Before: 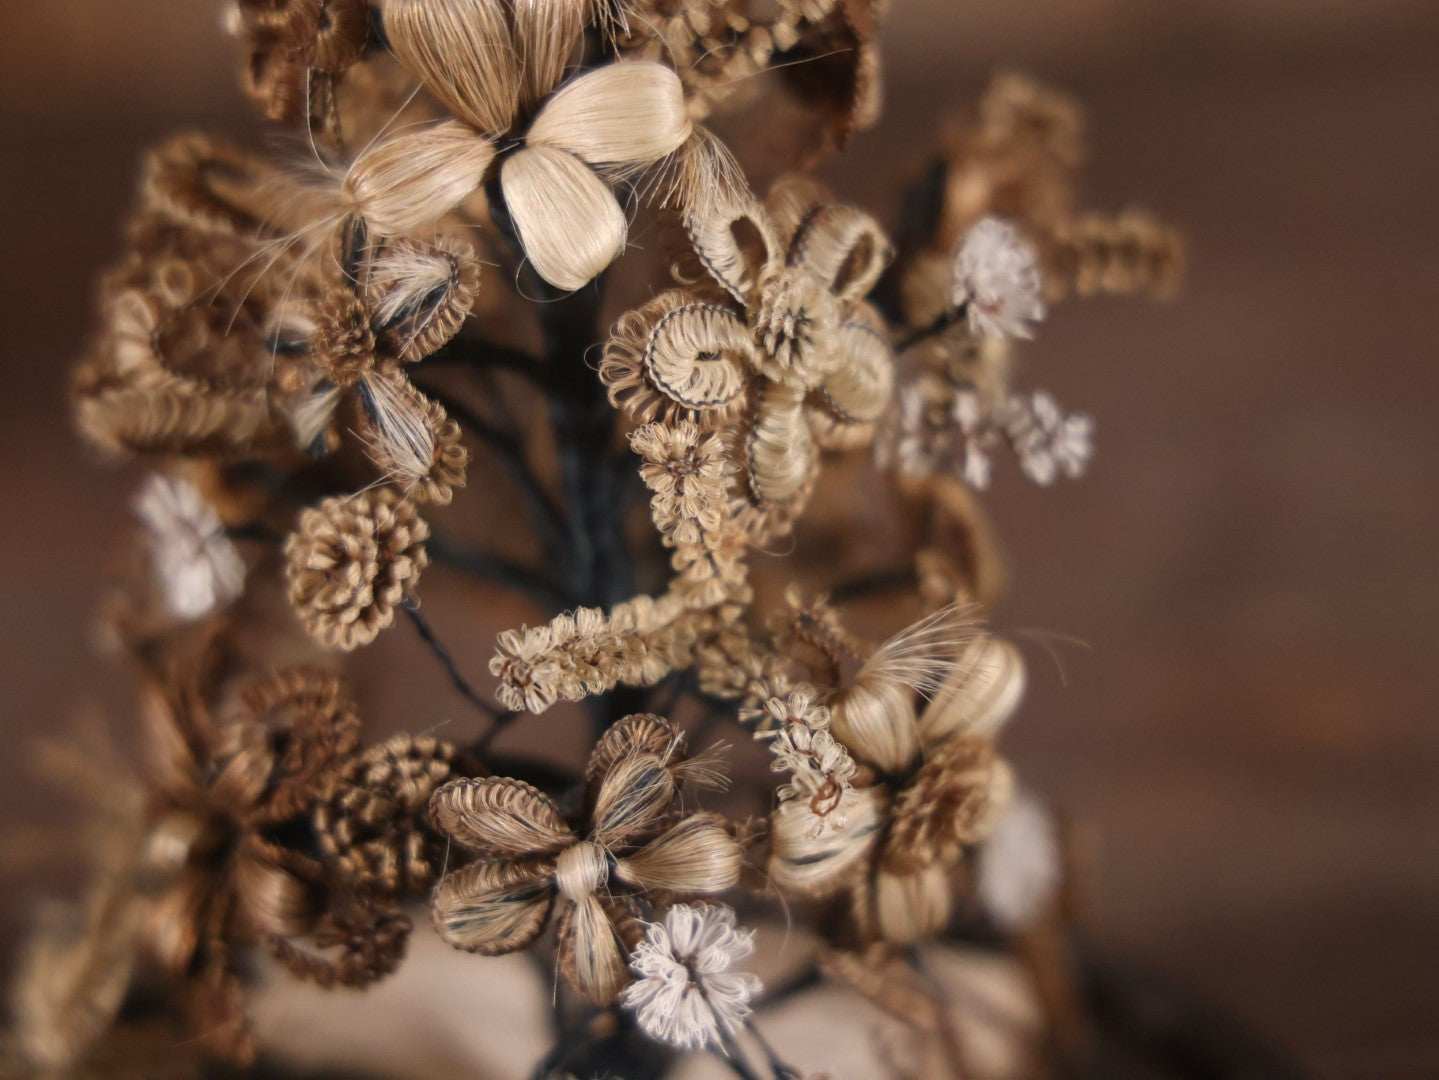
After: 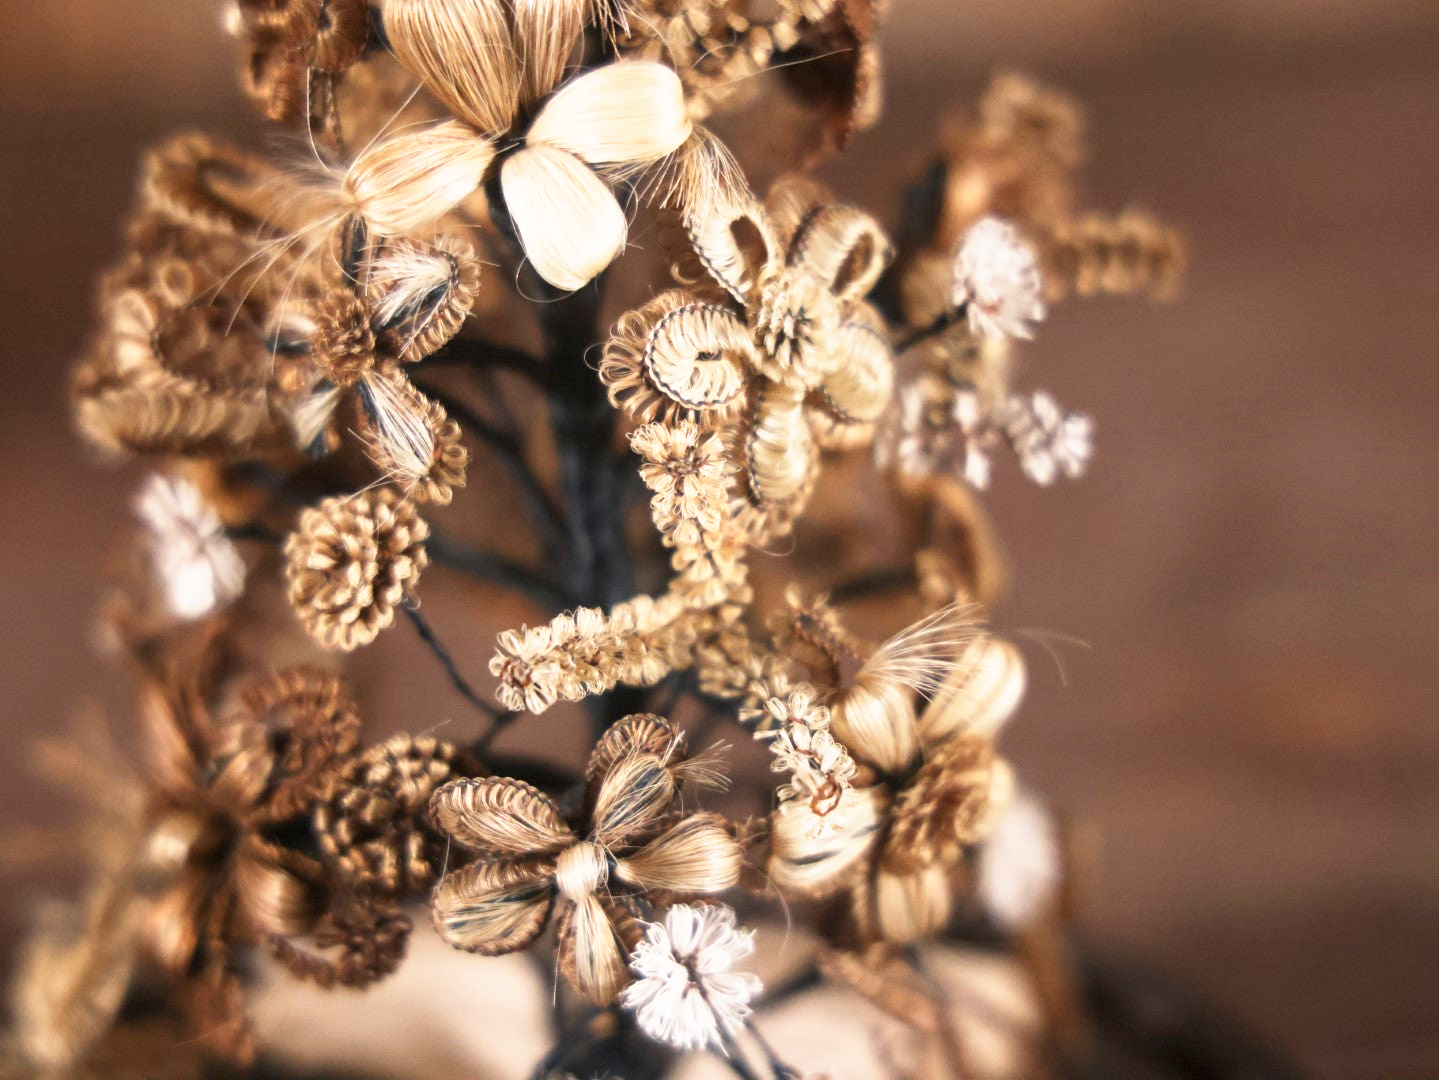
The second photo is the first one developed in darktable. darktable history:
exposure: black level correction 0.001, compensate highlight preservation false
base curve: curves: ch0 [(0, 0) (0.495, 0.917) (1, 1)], preserve colors none
